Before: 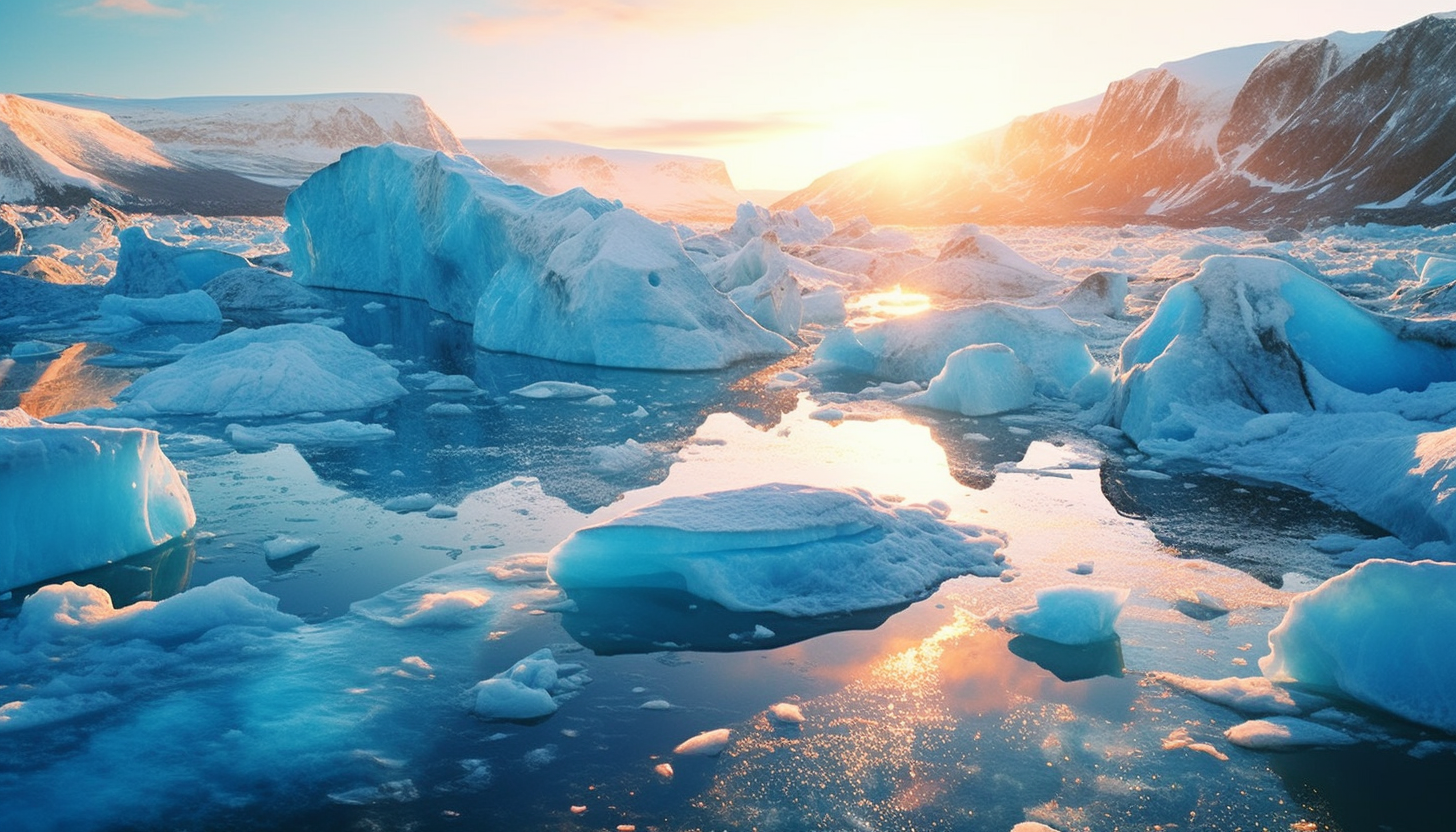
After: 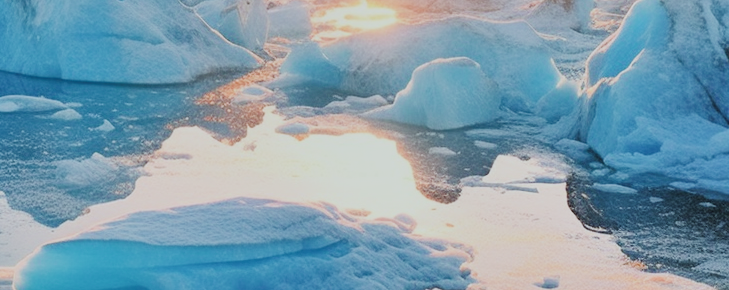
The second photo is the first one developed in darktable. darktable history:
crop: left 36.713%, top 34.412%, right 13.204%, bottom 30.684%
color correction: highlights a* -2.82, highlights b* -2.09, shadows a* 2.44, shadows b* 2.72
exposure: exposure 0.652 EV, compensate highlight preservation false
shadows and highlights: soften with gaussian
filmic rgb: middle gray luminance 29.83%, black relative exposure -8.99 EV, white relative exposure 7 EV, target black luminance 0%, hardness 2.94, latitude 1.83%, contrast 0.961, highlights saturation mix 5.43%, shadows ↔ highlights balance 11.5%
